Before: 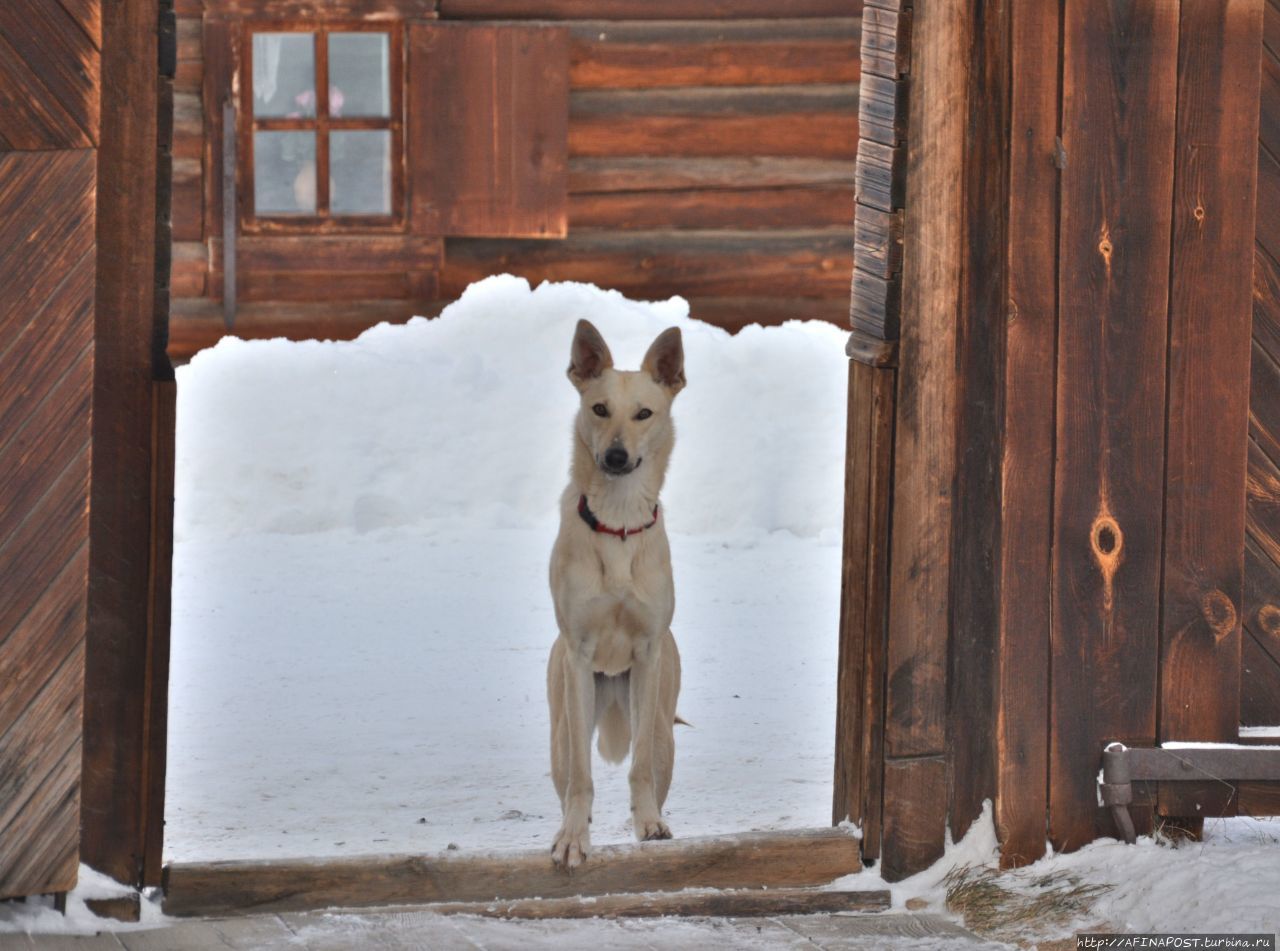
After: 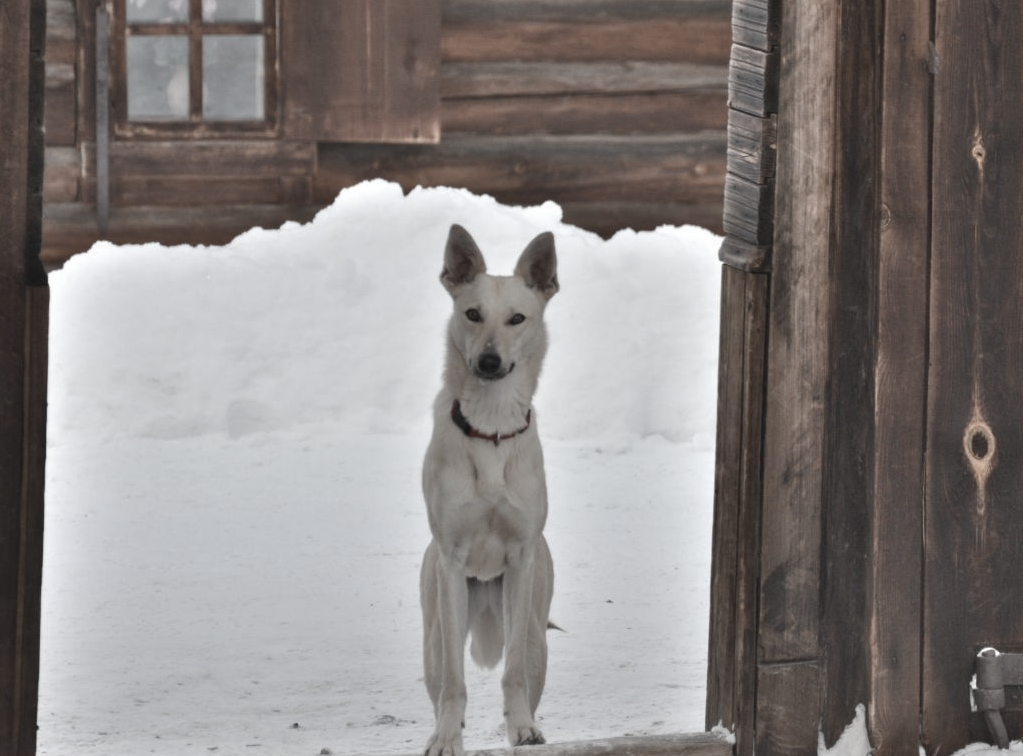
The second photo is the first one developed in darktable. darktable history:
color correction: highlights b* 0.035, saturation 0.275
crop and rotate: left 9.977%, top 10.033%, right 10.093%, bottom 10.47%
color balance rgb: perceptual saturation grading › global saturation 20%, perceptual saturation grading › highlights -25.147%, perceptual saturation grading › shadows 25.053%
